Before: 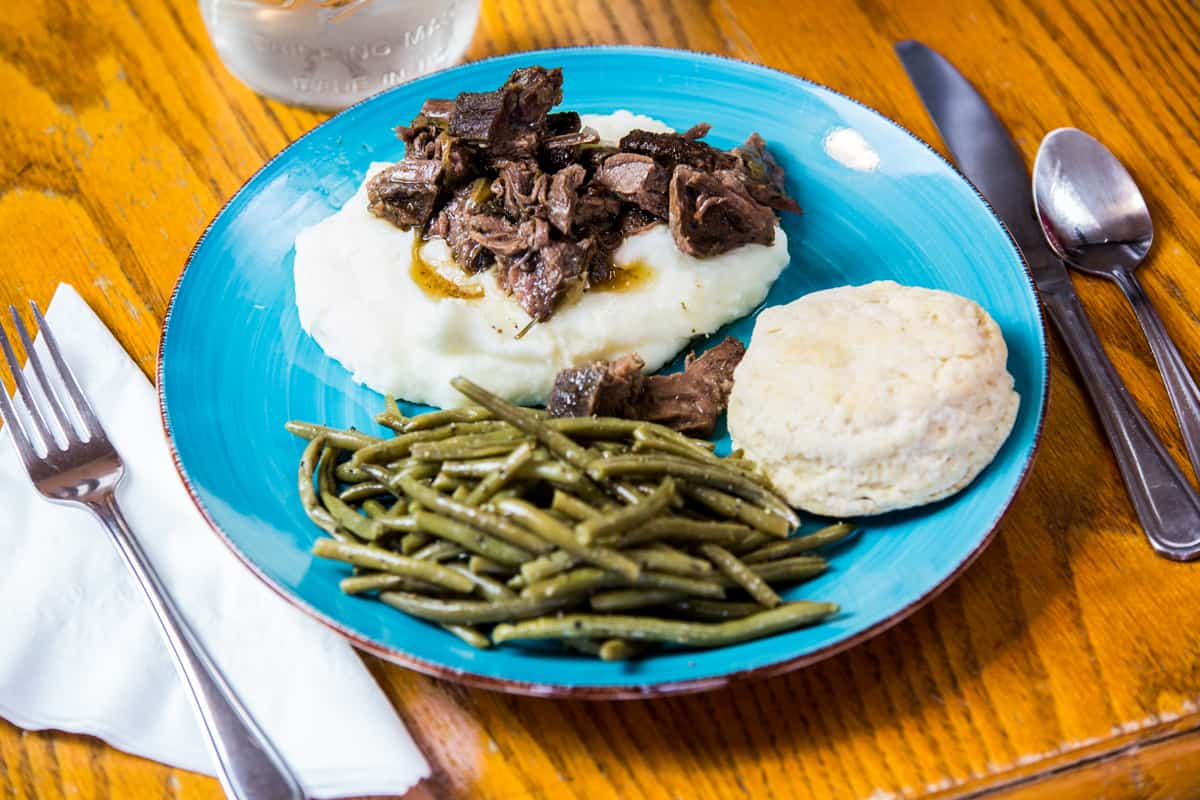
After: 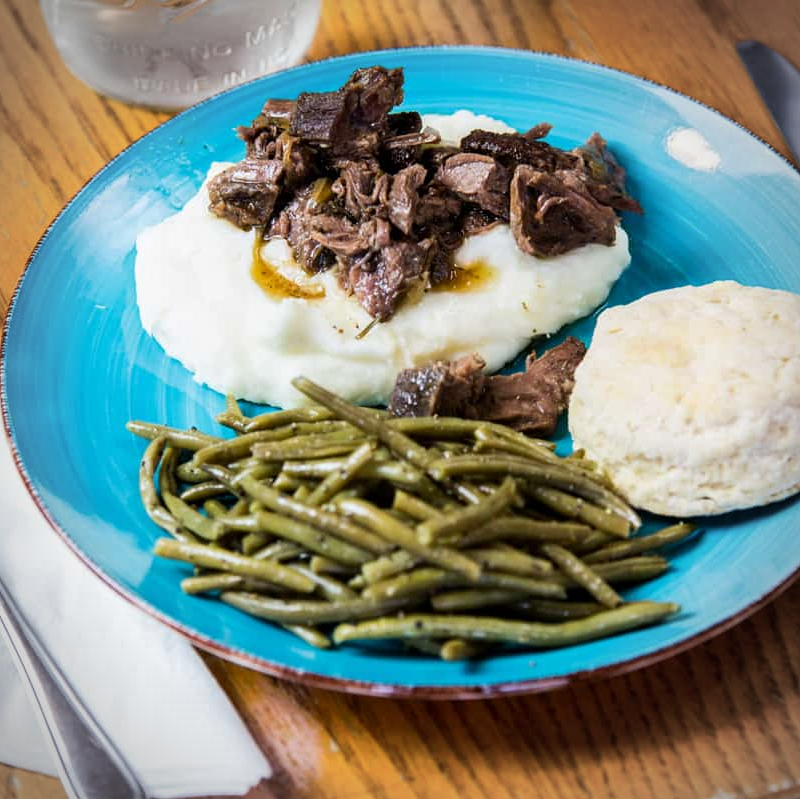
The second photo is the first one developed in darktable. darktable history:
crop and rotate: left 13.331%, right 19.993%
vignetting: unbound false
